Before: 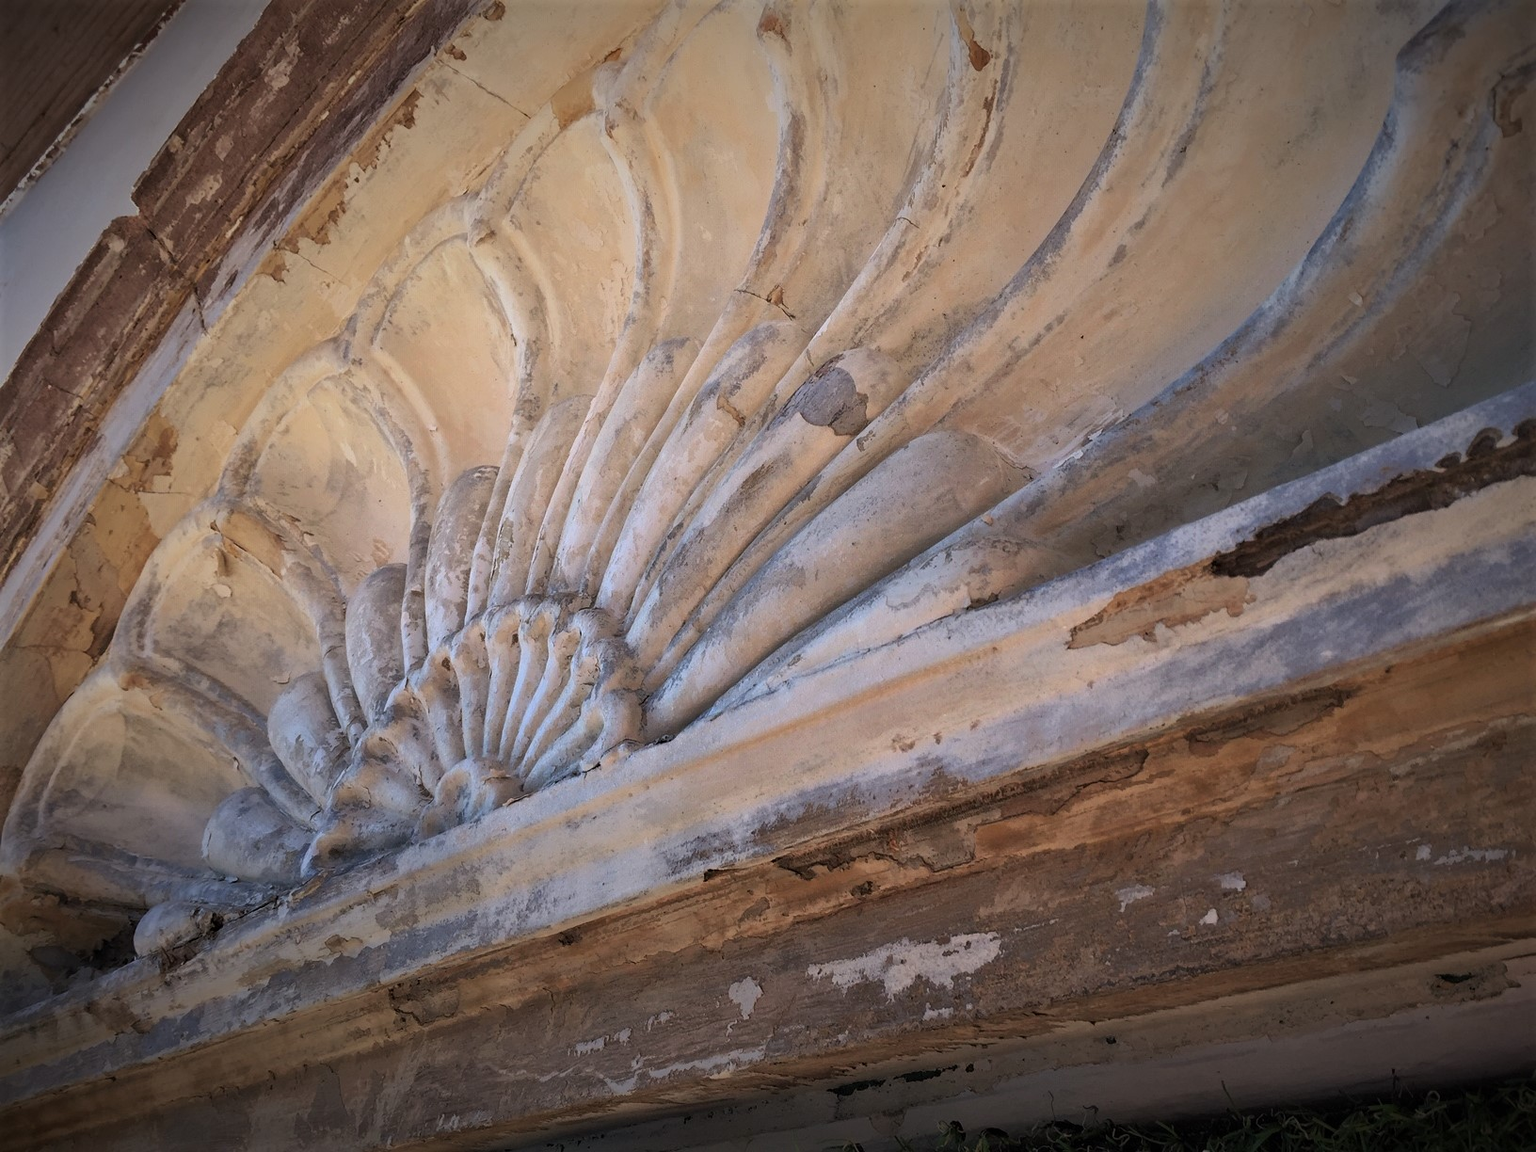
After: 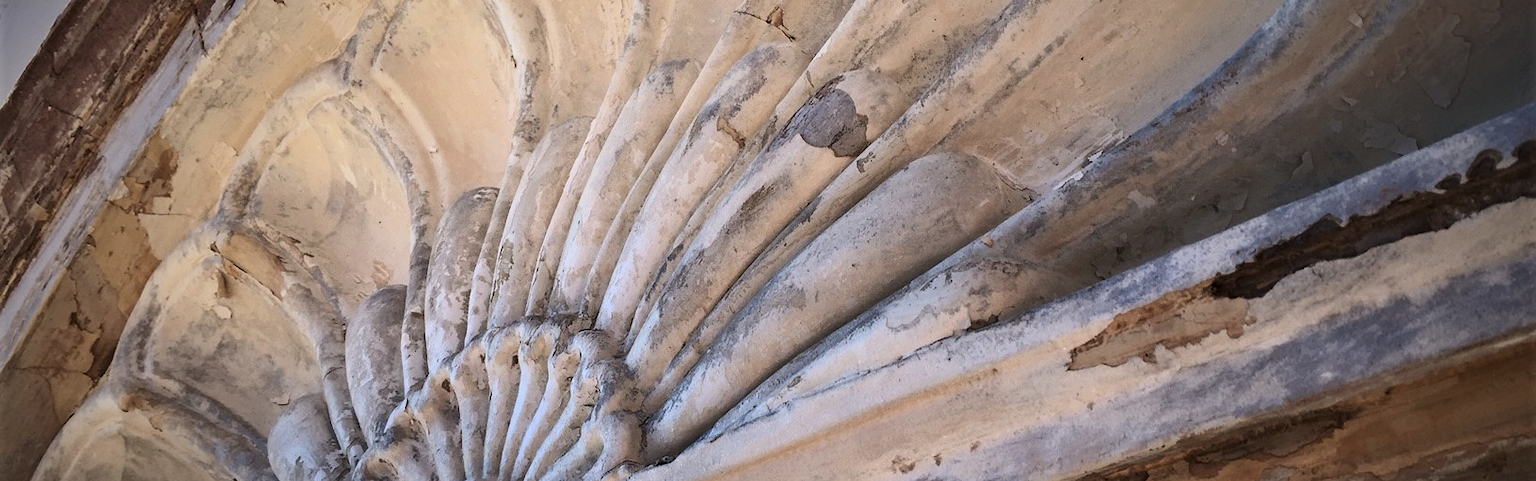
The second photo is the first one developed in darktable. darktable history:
crop and rotate: top 24.189%, bottom 33.948%
color zones: curves: ch1 [(0, 0.469) (0.001, 0.469) (0.12, 0.446) (0.248, 0.469) (0.5, 0.5) (0.748, 0.5) (0.999, 0.469) (1, 0.469)]
contrast brightness saturation: contrast 0.217
